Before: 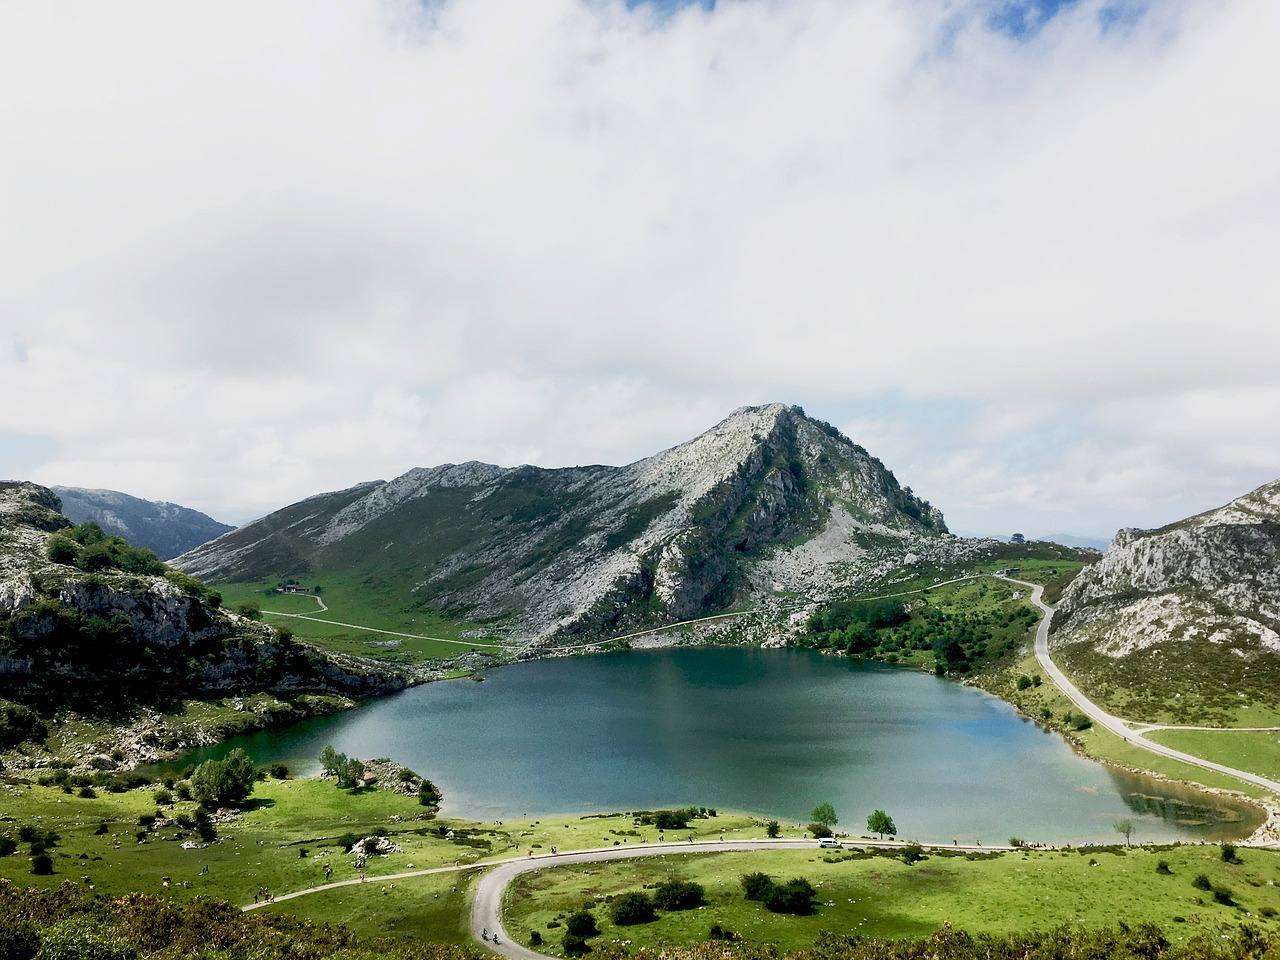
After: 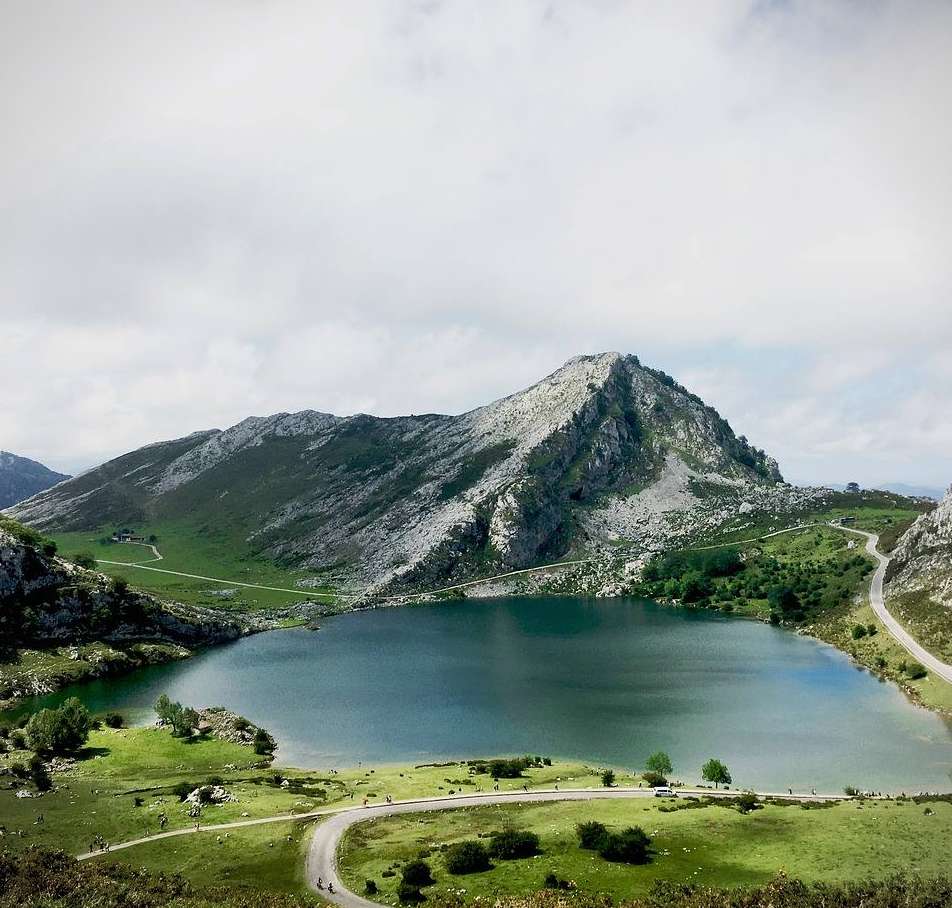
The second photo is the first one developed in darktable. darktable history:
crop and rotate: left 12.961%, top 5.352%, right 12.618%
vignetting: fall-off start 99.73%, fall-off radius 65.2%, automatic ratio true
